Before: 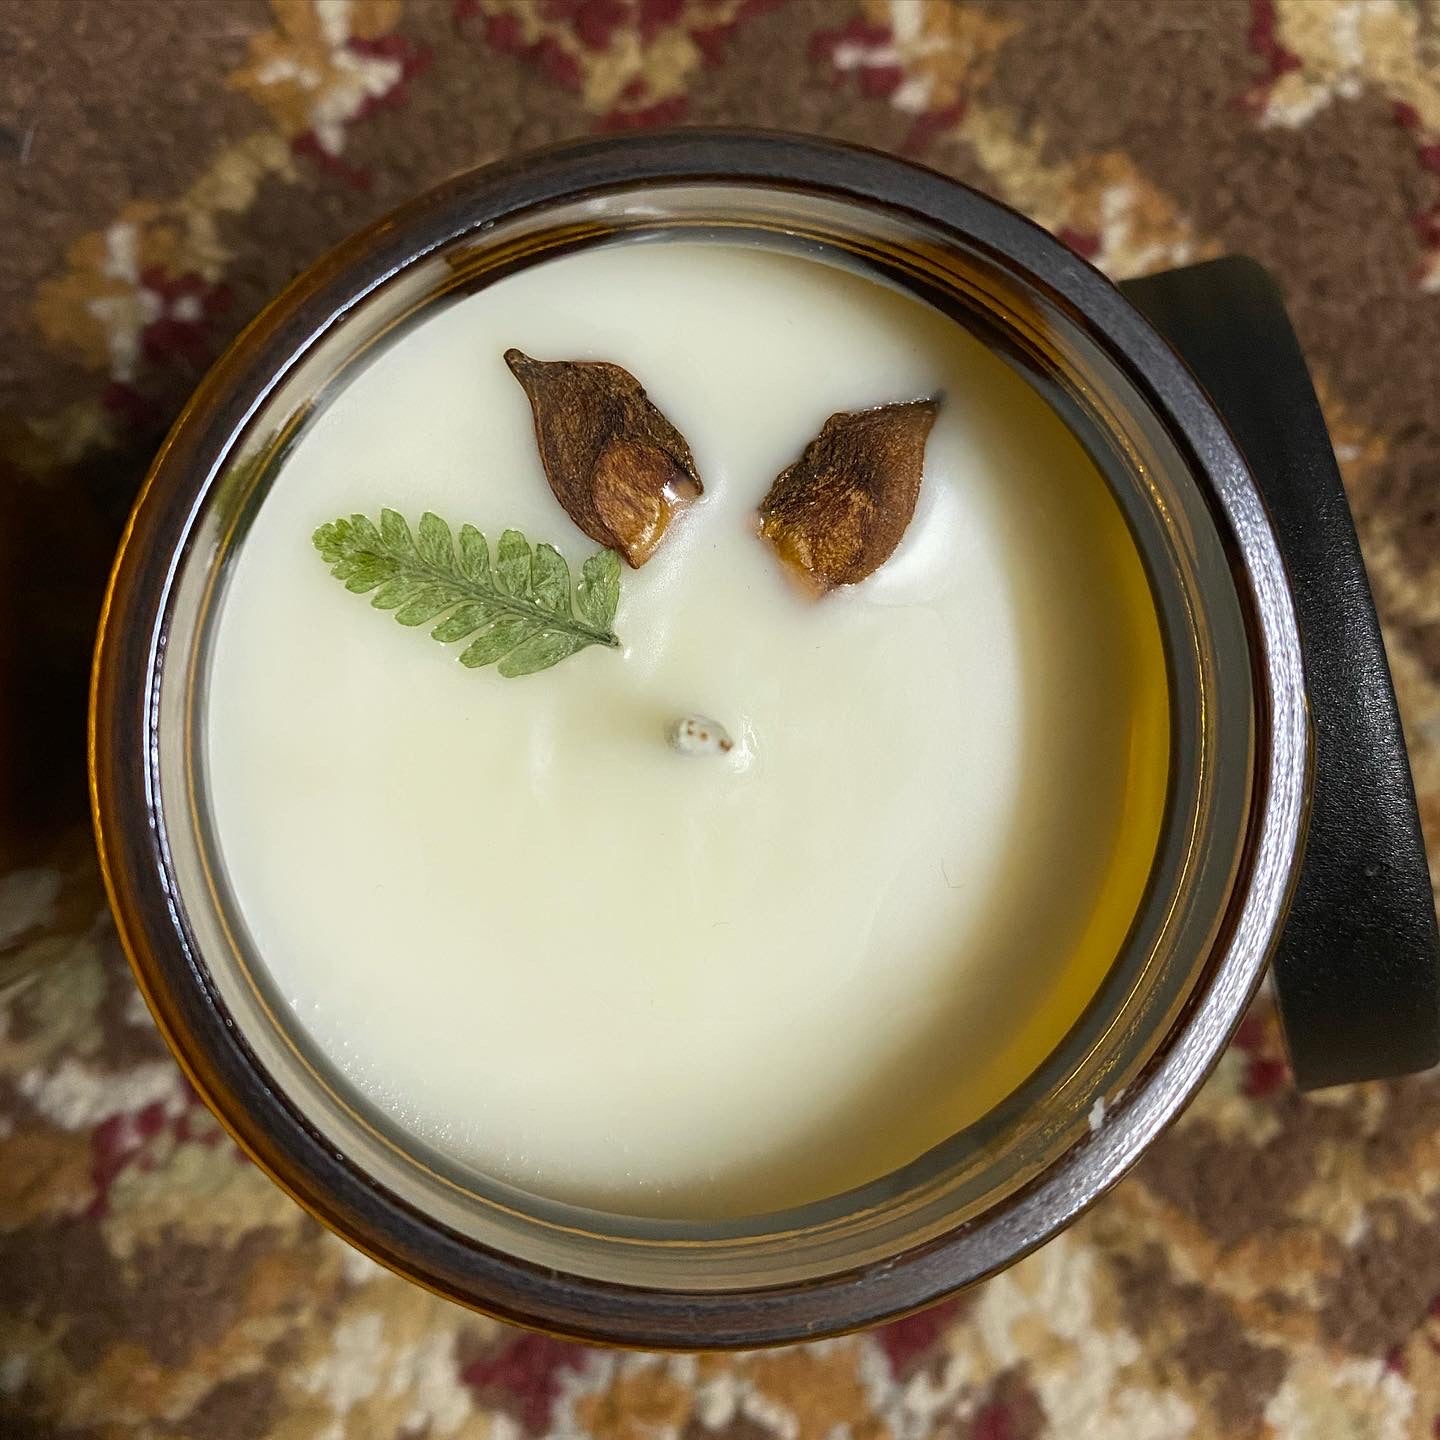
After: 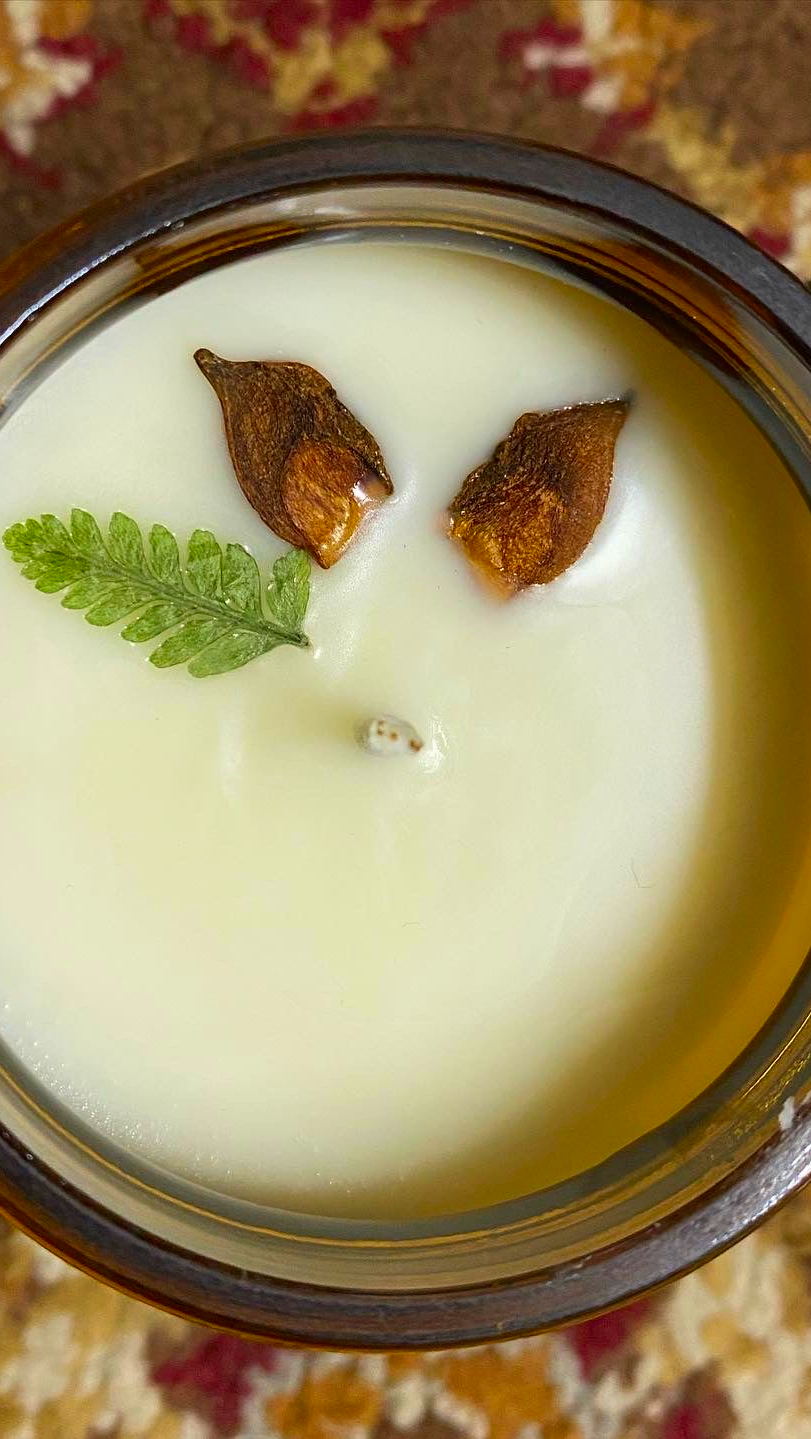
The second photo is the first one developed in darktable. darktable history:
crop: left 21.587%, right 22.057%, bottom 0.01%
contrast brightness saturation: saturation 0.486
